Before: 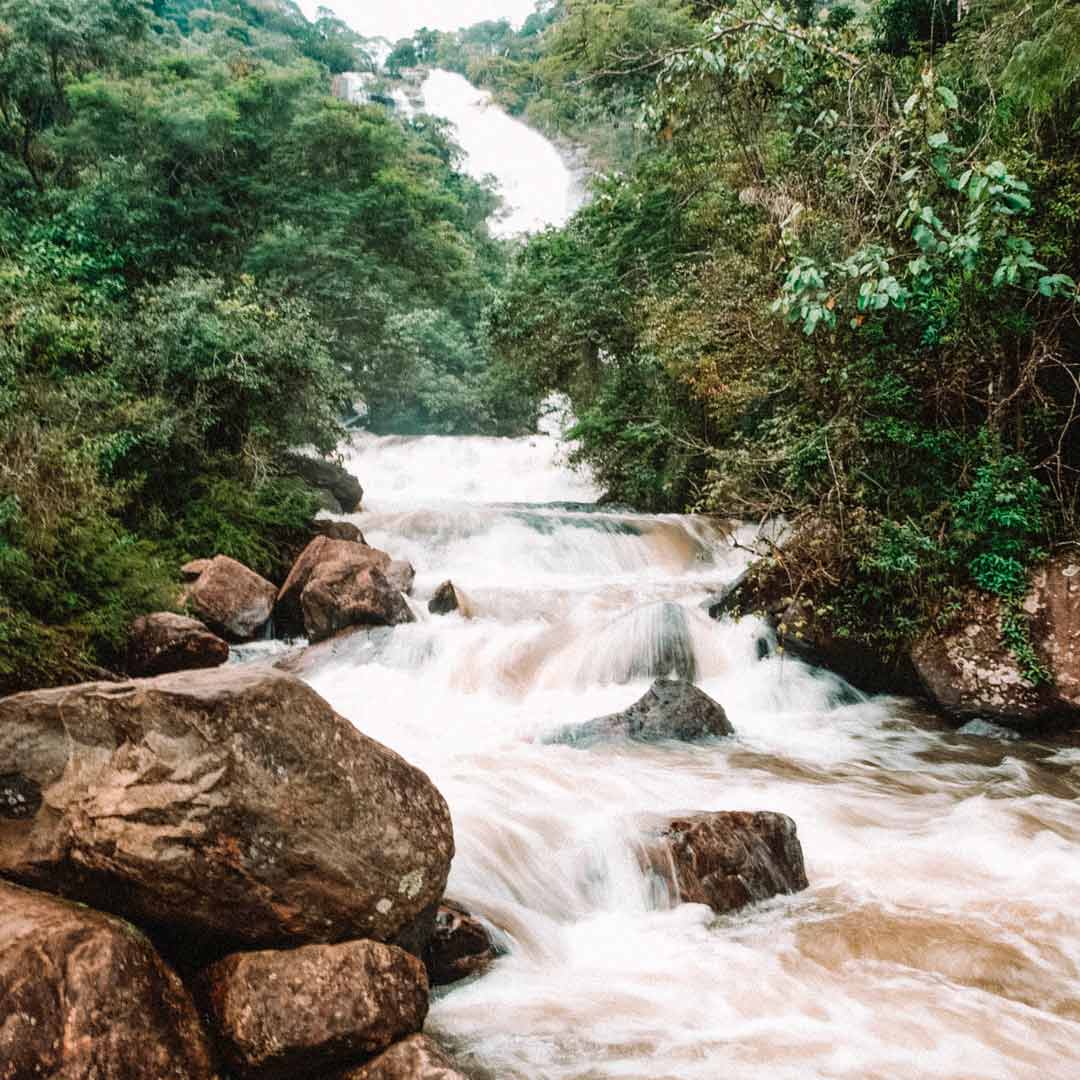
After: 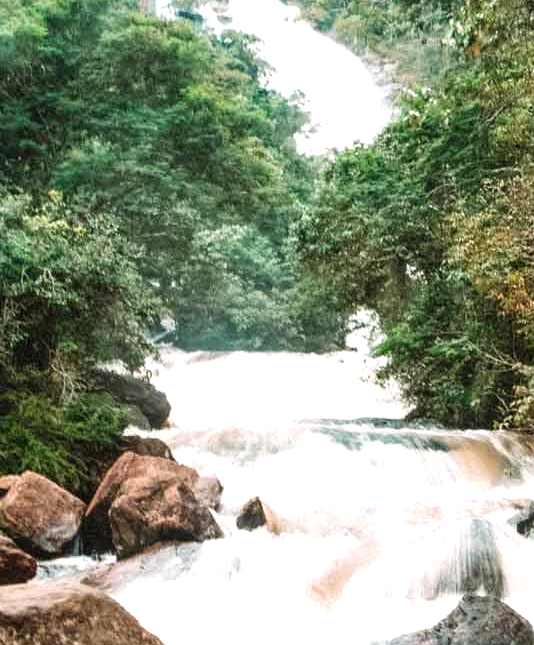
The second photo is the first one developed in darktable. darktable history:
exposure: black level correction 0, exposure 0.5 EV, compensate exposure bias true, compensate highlight preservation false
crop: left 17.804%, top 7.855%, right 32.751%, bottom 32.403%
